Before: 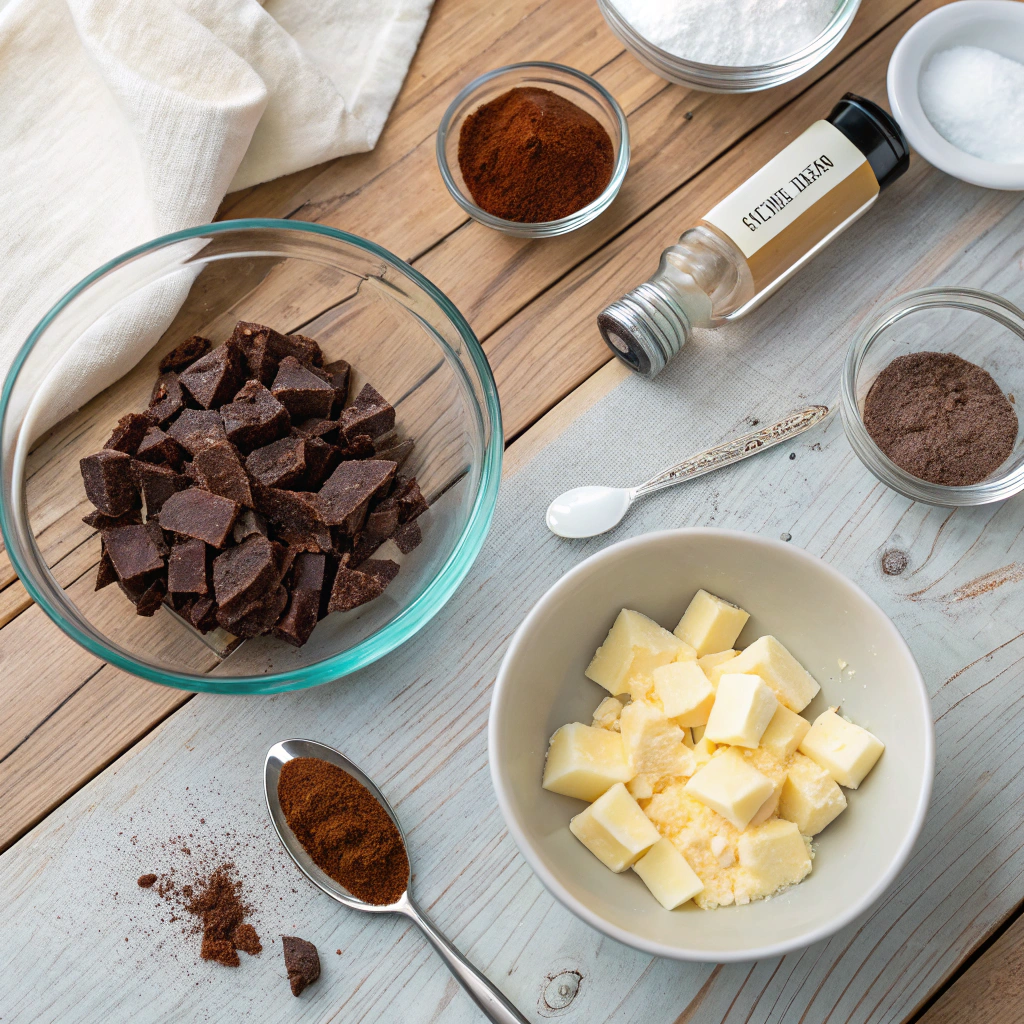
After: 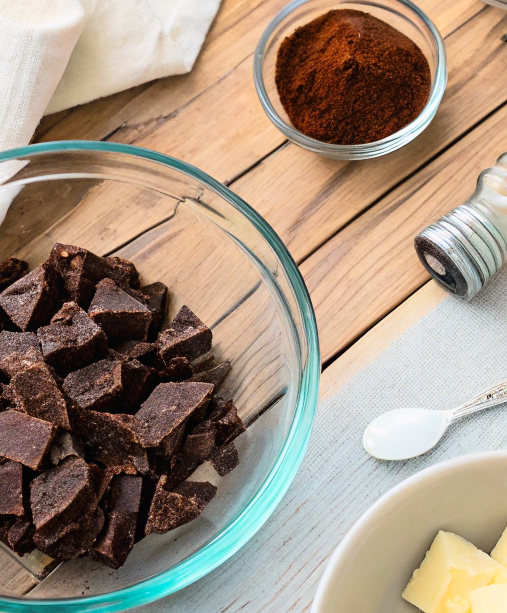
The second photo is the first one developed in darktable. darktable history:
crop: left 17.923%, top 7.652%, right 32.54%, bottom 32.394%
tone curve: curves: ch0 [(0, 0.003) (0.044, 0.032) (0.12, 0.089) (0.19, 0.175) (0.271, 0.294) (0.457, 0.546) (0.588, 0.71) (0.701, 0.815) (0.86, 0.922) (1, 0.982)]; ch1 [(0, 0) (0.247, 0.215) (0.433, 0.382) (0.466, 0.426) (0.493, 0.481) (0.501, 0.5) (0.517, 0.524) (0.557, 0.582) (0.598, 0.651) (0.671, 0.735) (0.796, 0.85) (1, 1)]; ch2 [(0, 0) (0.249, 0.216) (0.357, 0.317) (0.448, 0.432) (0.478, 0.492) (0.498, 0.499) (0.517, 0.53) (0.537, 0.57) (0.569, 0.623) (0.61, 0.663) (0.706, 0.75) (0.808, 0.809) (0.991, 0.968)], color space Lab, linked channels, preserve colors none
